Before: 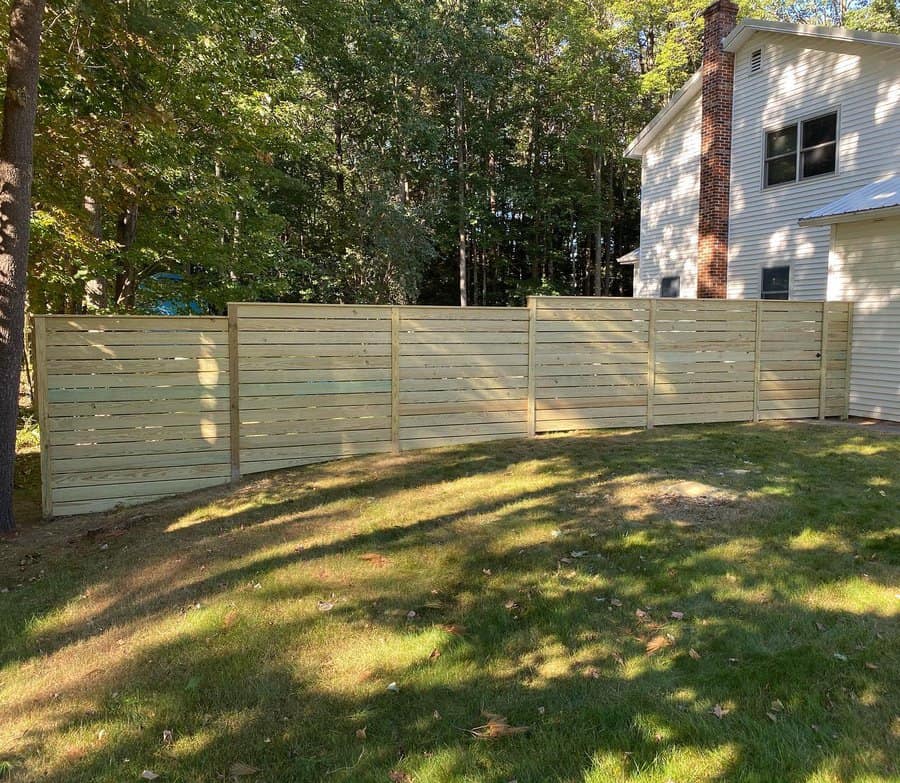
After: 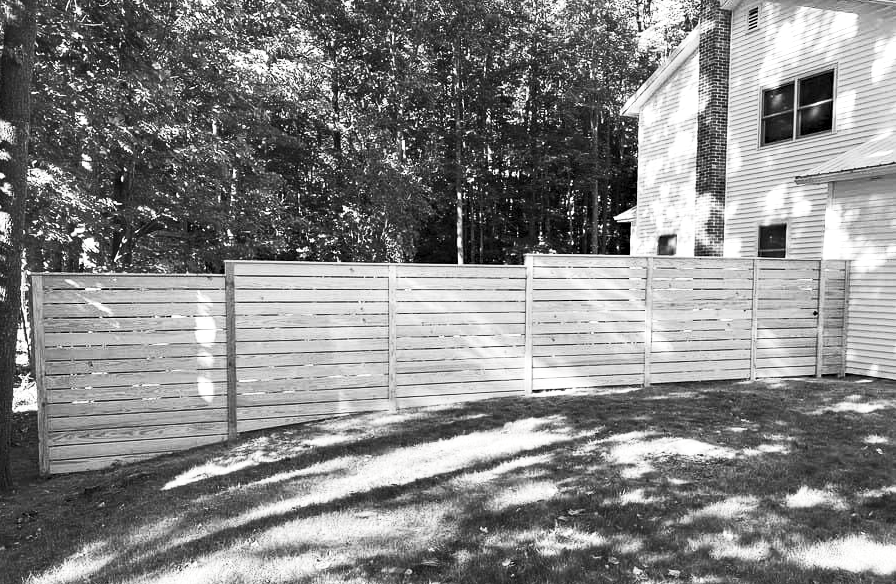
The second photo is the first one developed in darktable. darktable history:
haze removal: compatibility mode true, adaptive false
crop: left 0.347%, top 5.487%, bottom 19.917%
contrast brightness saturation: contrast 0.527, brightness 0.452, saturation -0.99
local contrast: highlights 100%, shadows 100%, detail 120%, midtone range 0.2
